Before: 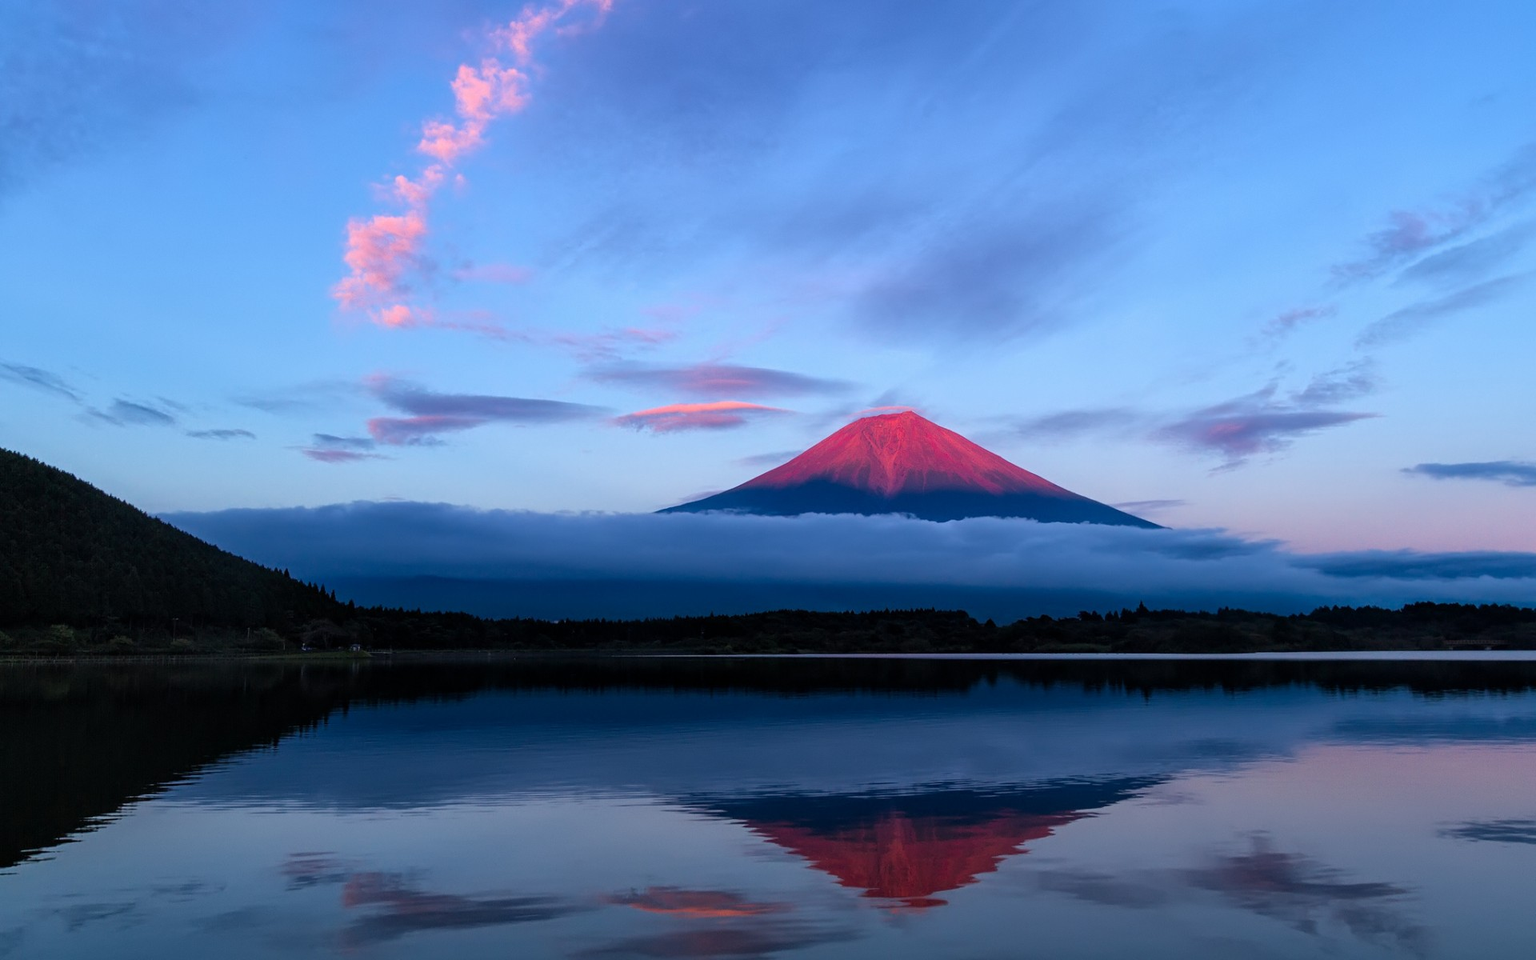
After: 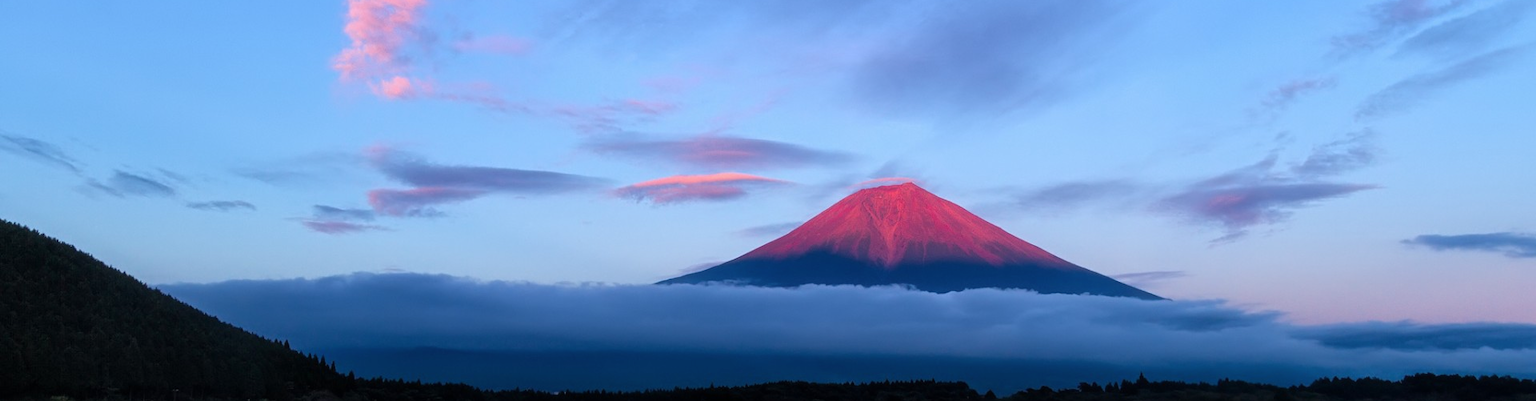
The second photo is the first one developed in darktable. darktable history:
bloom: size 5%, threshold 95%, strength 15%
haze removal: strength -0.1, adaptive false
crop and rotate: top 23.84%, bottom 34.294%
